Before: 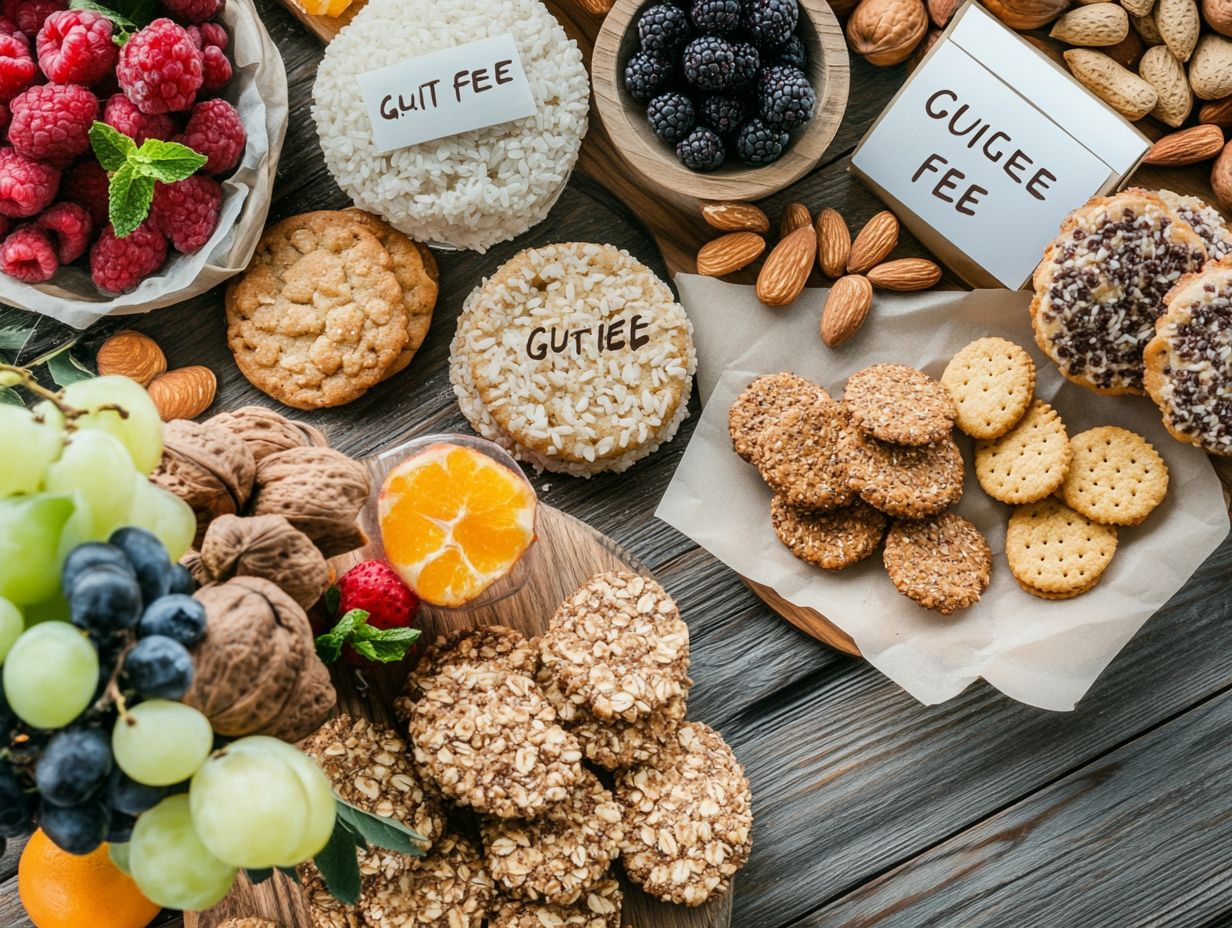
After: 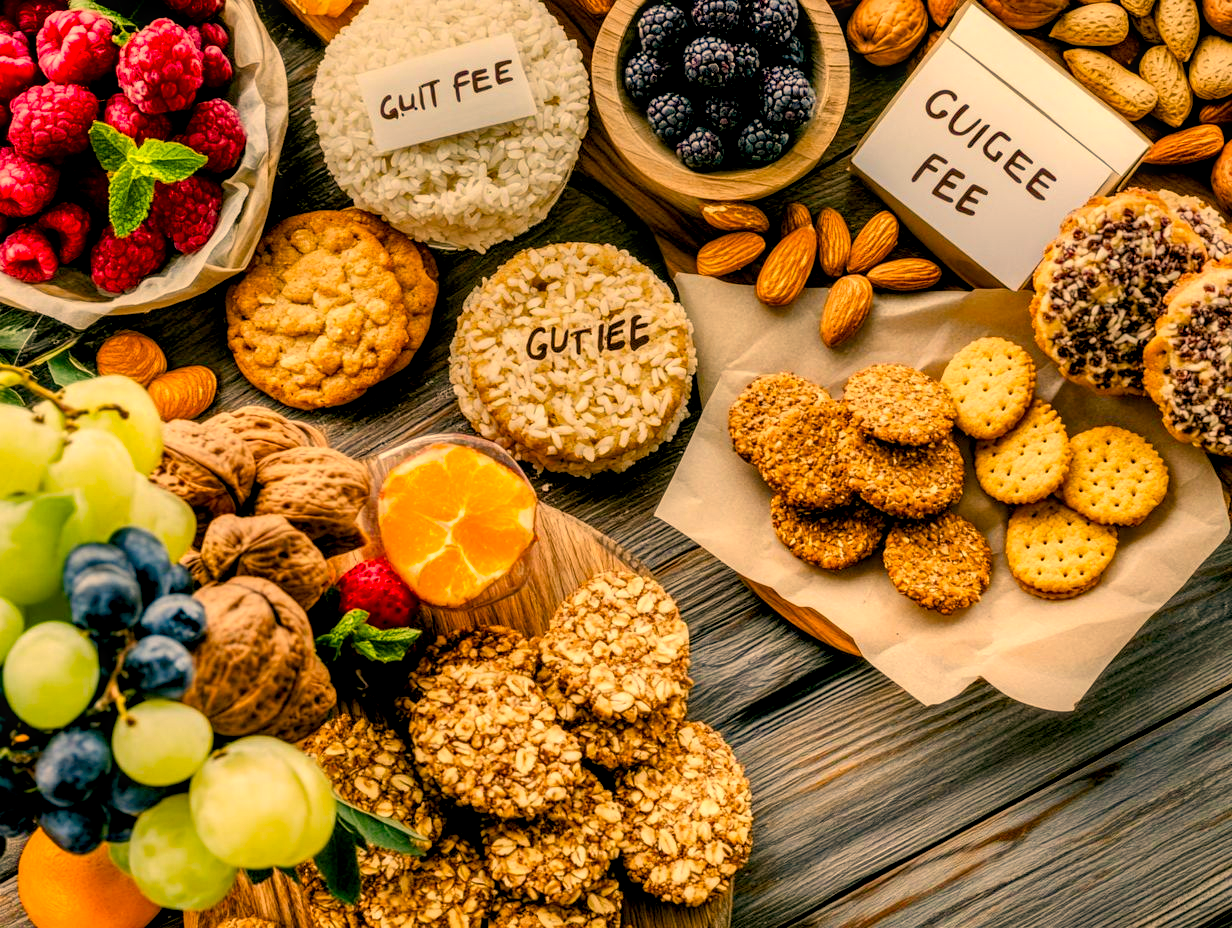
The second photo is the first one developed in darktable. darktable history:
local contrast: detail 130%
exposure: black level correction 0.009, exposure 0.107 EV, compensate highlight preservation false
shadows and highlights: soften with gaussian
color balance rgb: highlights gain › chroma 1.346%, highlights gain › hue 57.25°, linear chroma grading › global chroma 25.327%, perceptual saturation grading › global saturation 34.715%, perceptual saturation grading › highlights -29.851%, perceptual saturation grading › shadows 35.193%, perceptual brilliance grading › global brilliance 2.612%, perceptual brilliance grading › highlights -3.398%, perceptual brilliance grading › shadows 2.917%
color correction: highlights a* 14.8, highlights b* 32.02
